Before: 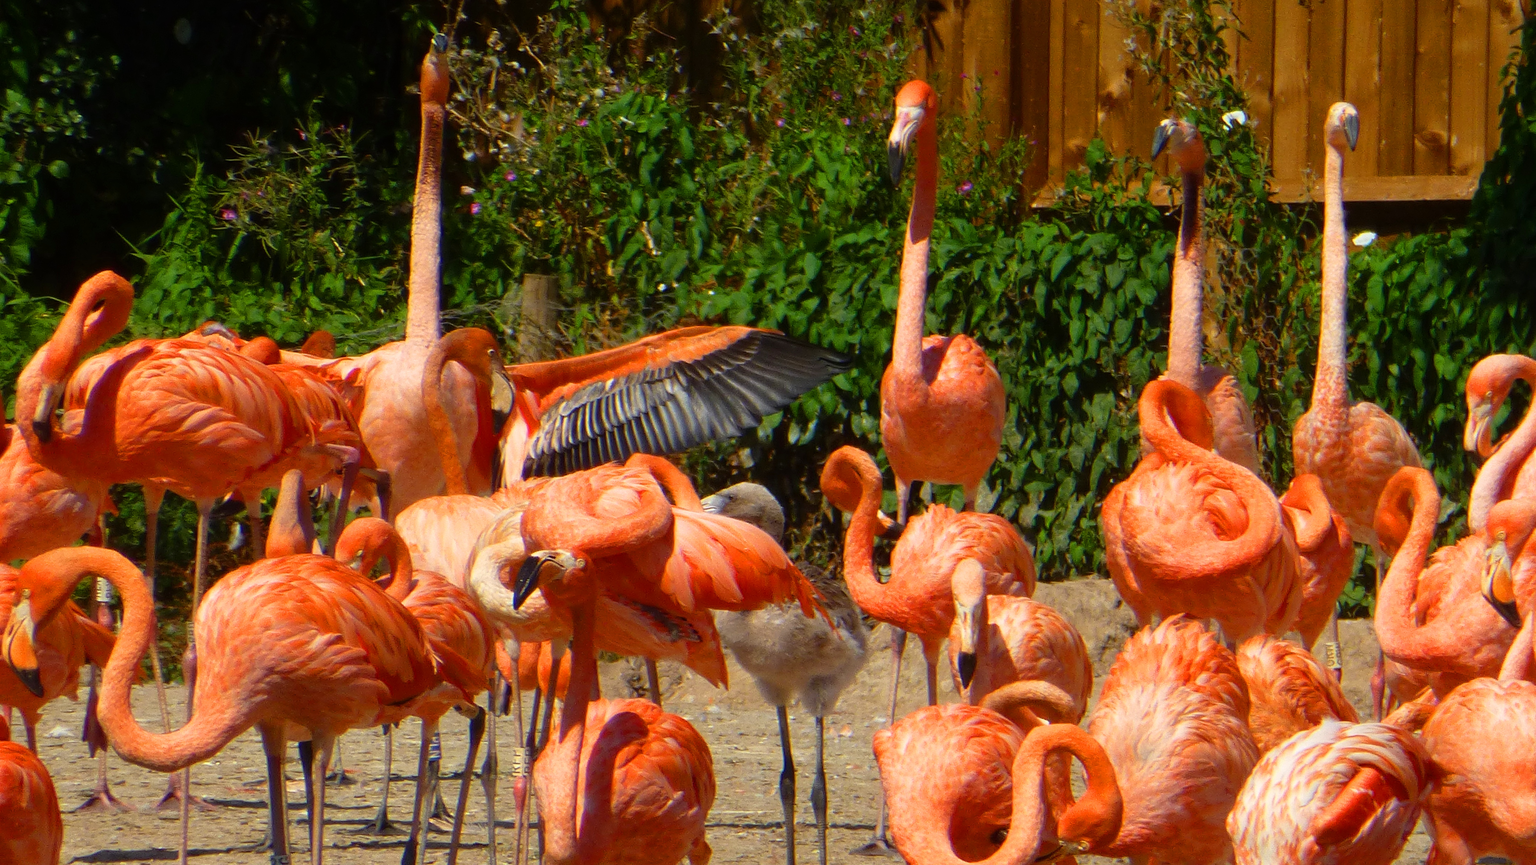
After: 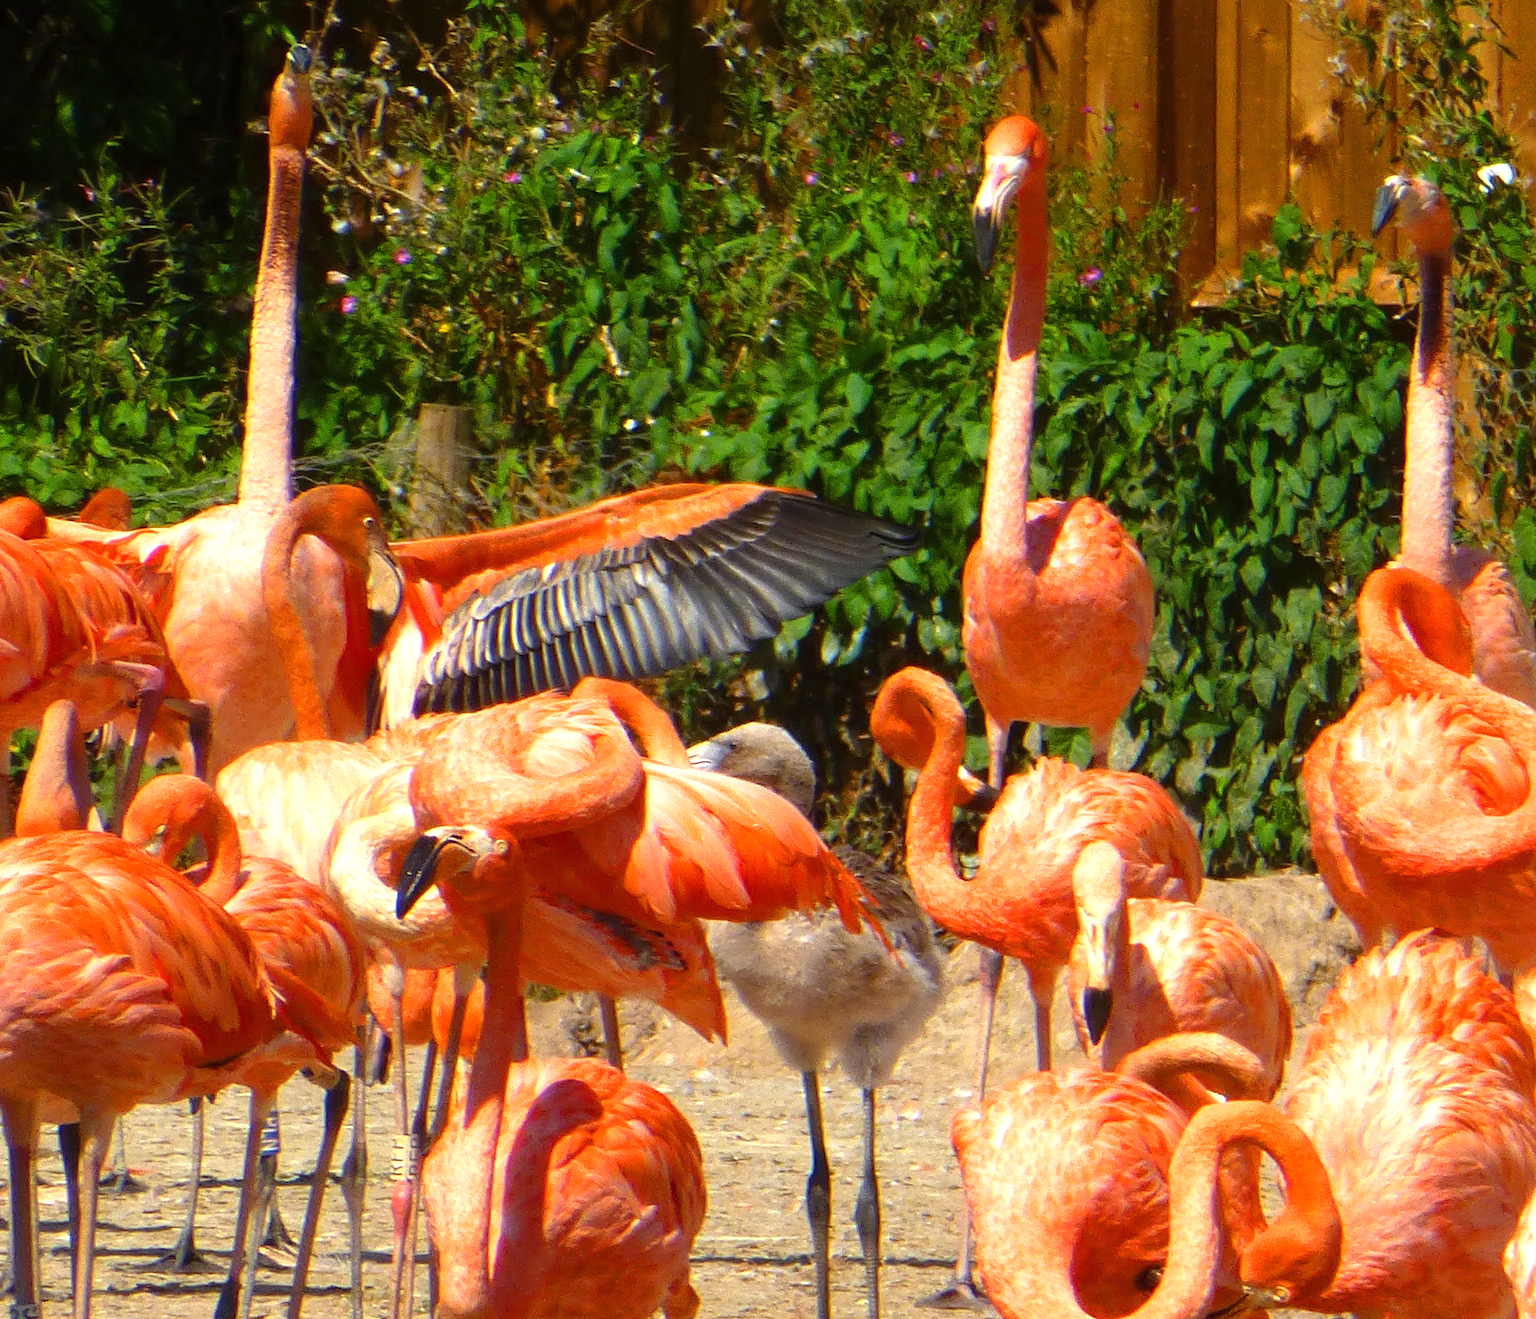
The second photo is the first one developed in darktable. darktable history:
exposure: black level correction 0, exposure 0.7 EV, compensate exposure bias true, compensate highlight preservation false
crop and rotate: left 15.546%, right 17.787%
rotate and perspective: rotation 0.226°, lens shift (vertical) -0.042, crop left 0.023, crop right 0.982, crop top 0.006, crop bottom 0.994
